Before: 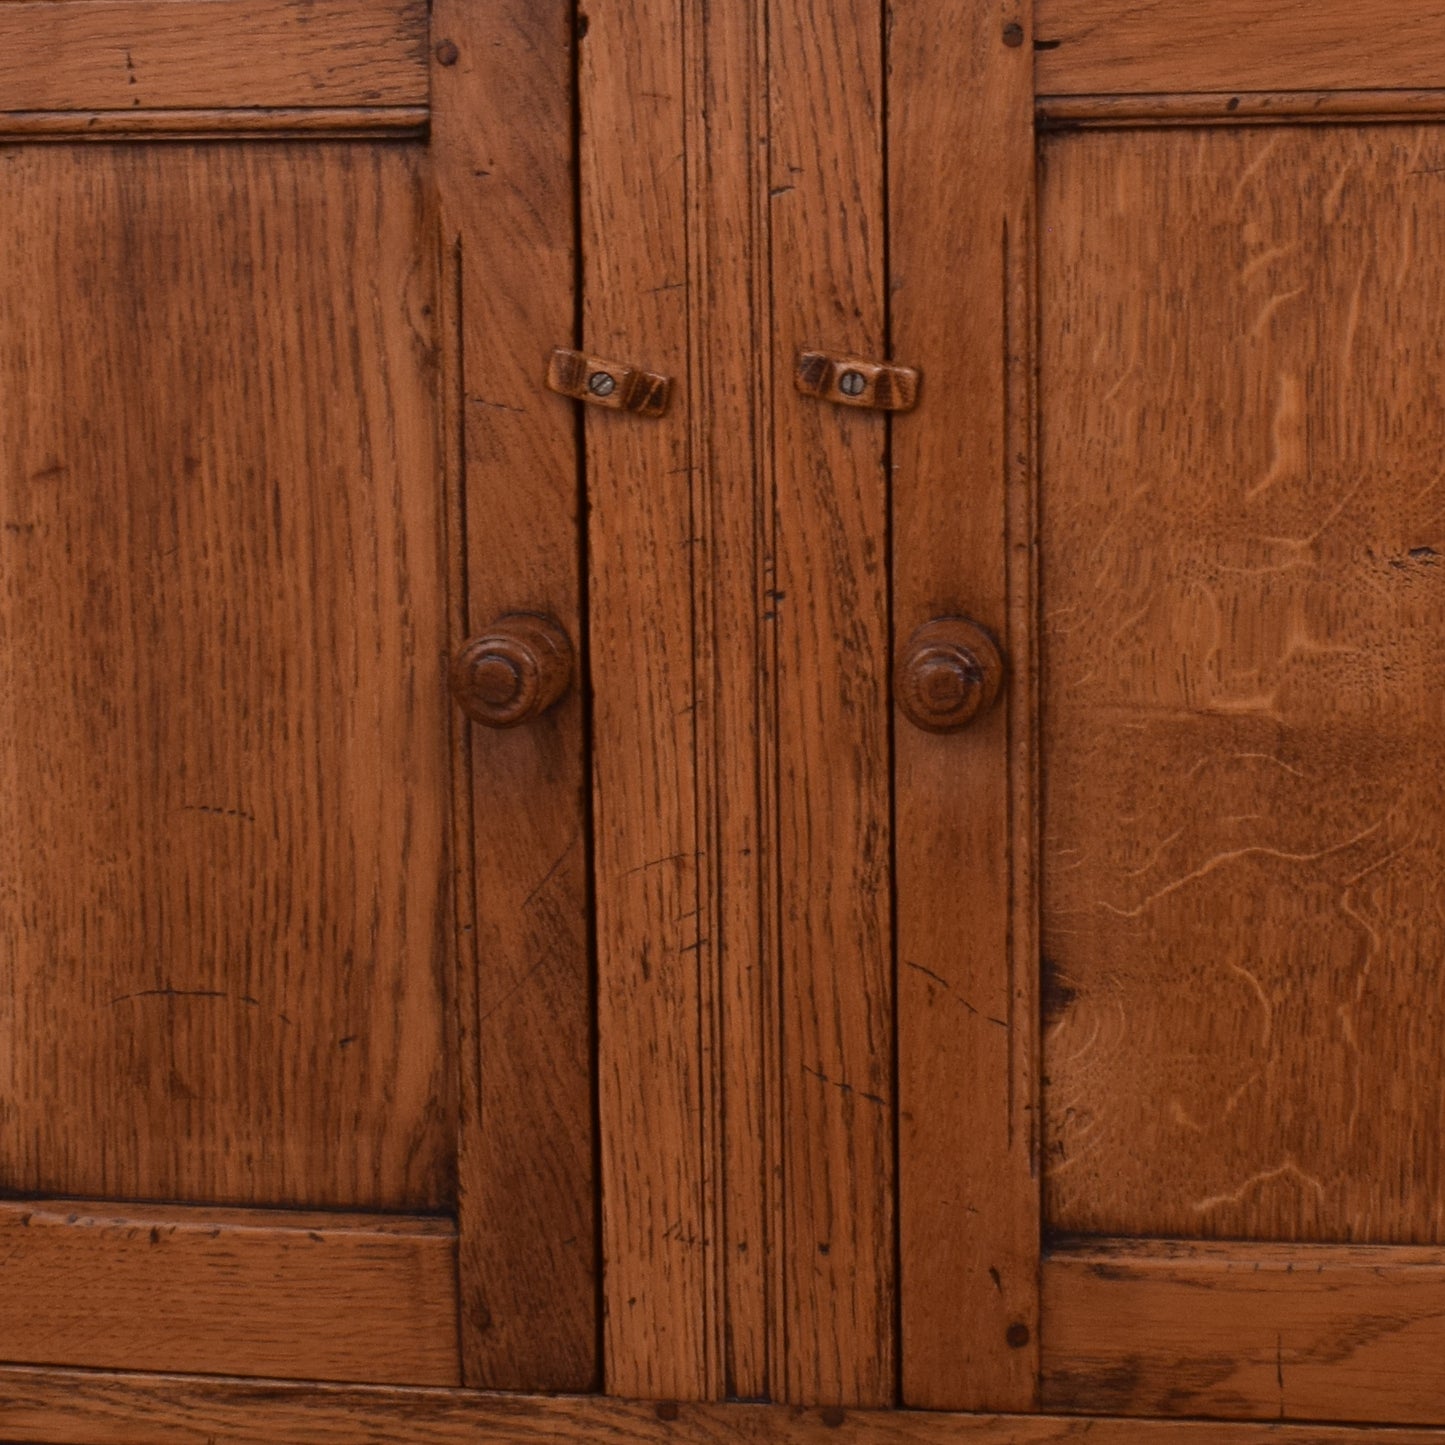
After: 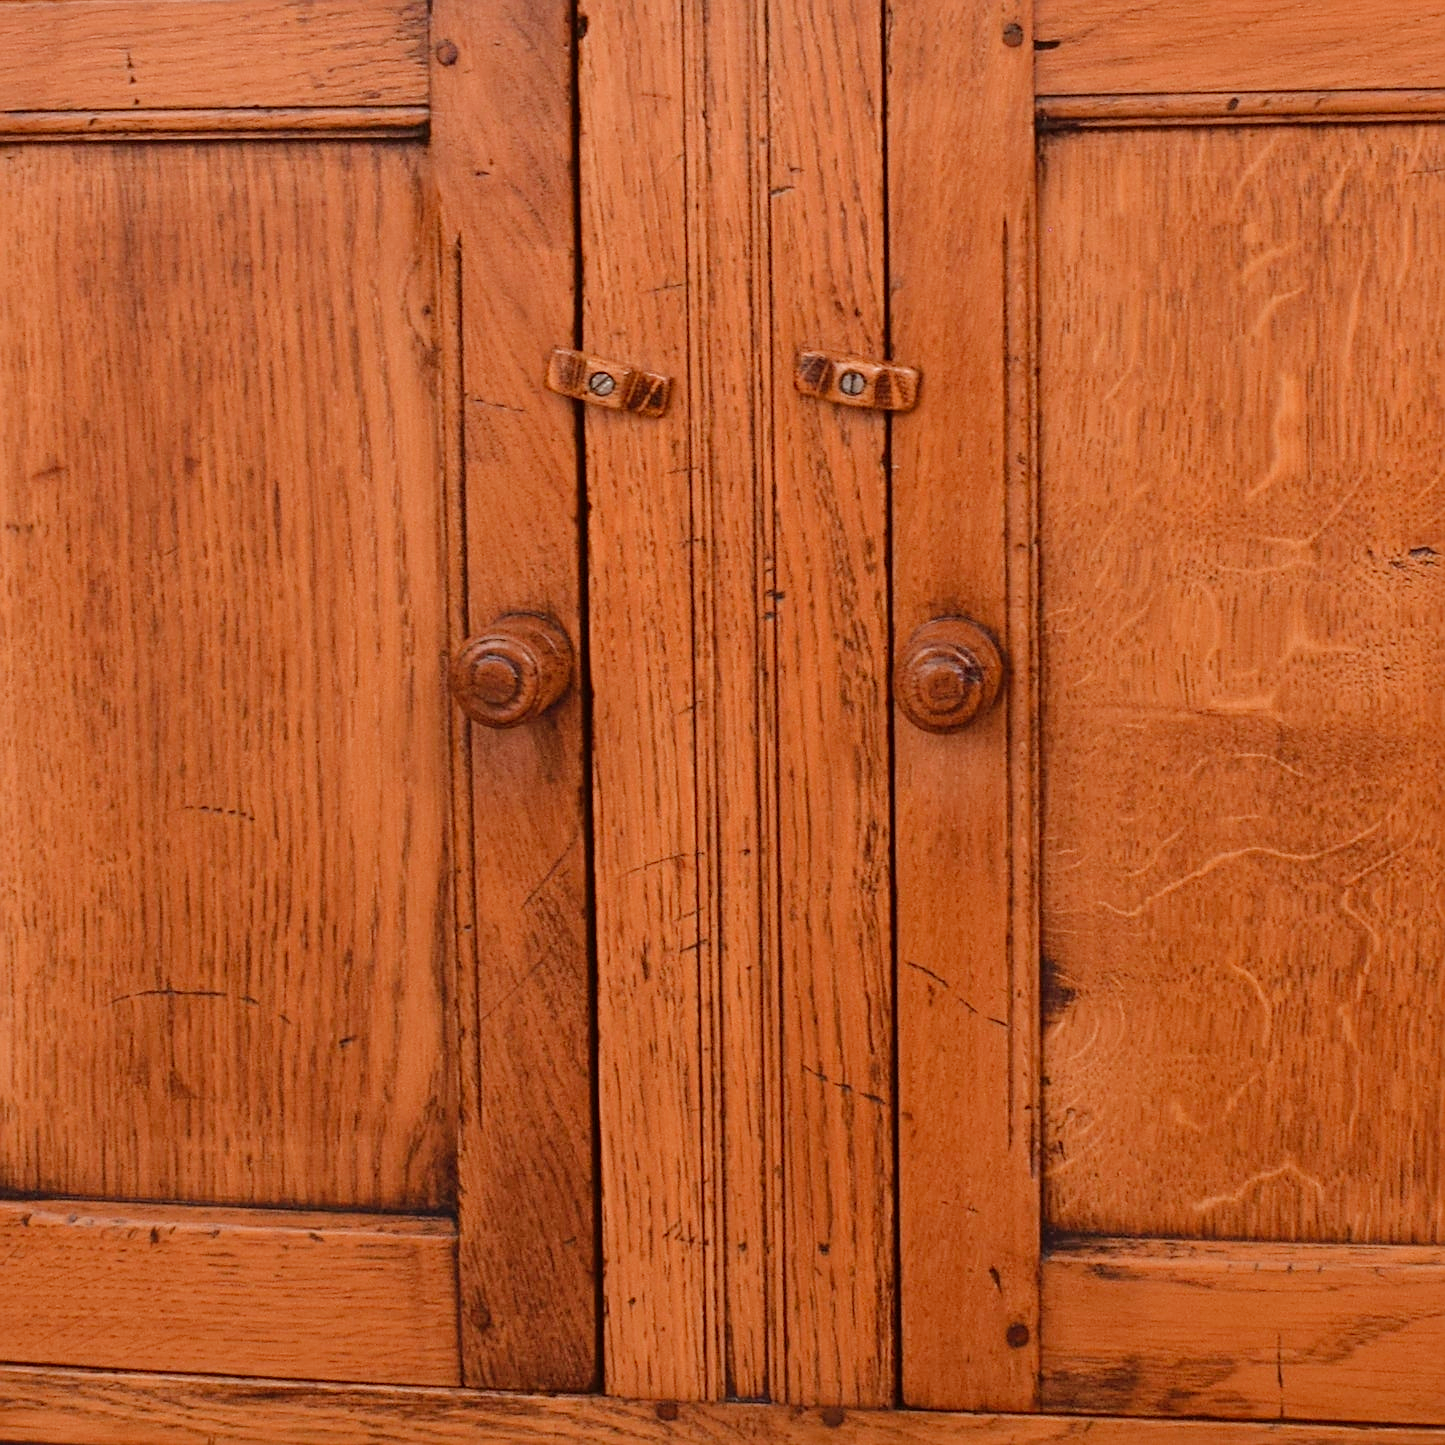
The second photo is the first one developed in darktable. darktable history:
tone curve: curves: ch0 [(0, 0) (0.26, 0.424) (0.417, 0.585) (1, 1)], color space Lab, linked channels, preserve colors none
sharpen: on, module defaults
